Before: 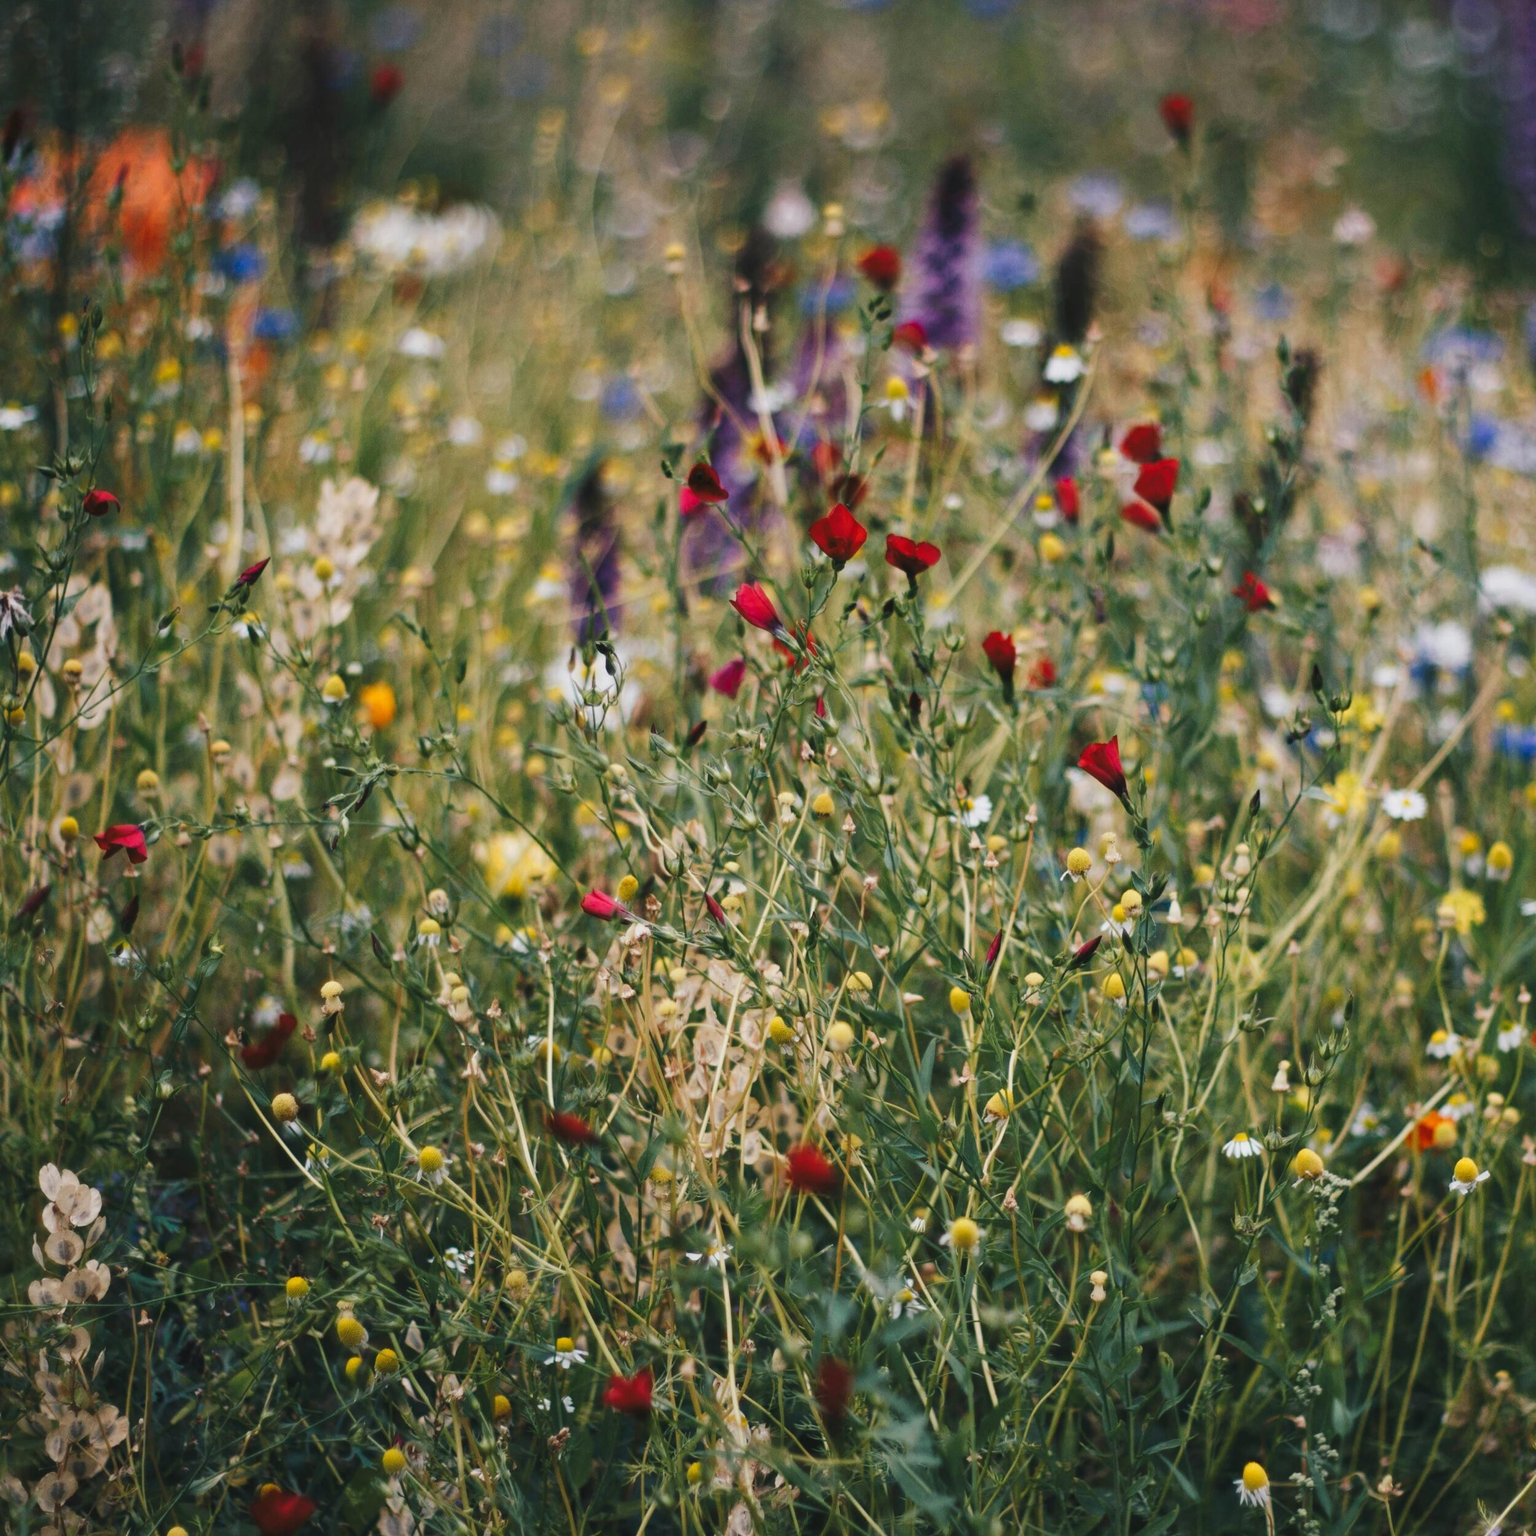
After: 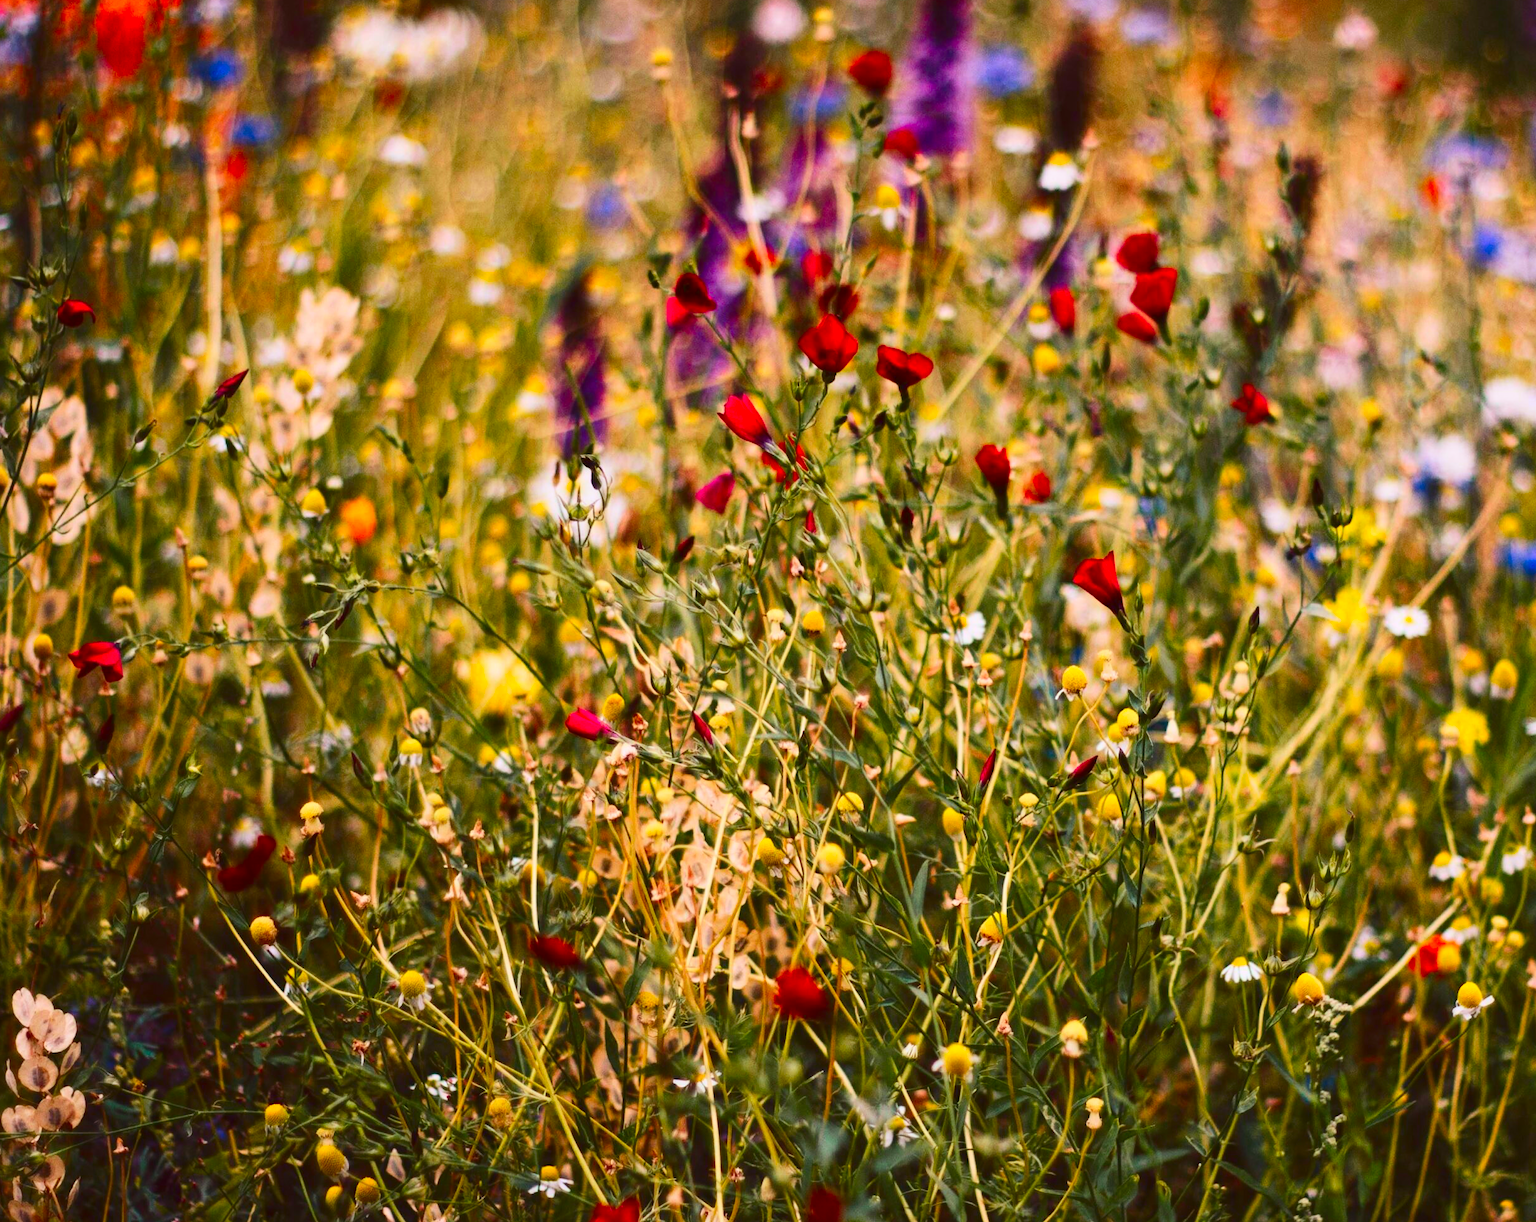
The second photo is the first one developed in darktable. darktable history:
crop and rotate: left 1.814%, top 12.818%, right 0.25%, bottom 9.225%
contrast brightness saturation: contrast 0.26, brightness 0.02, saturation 0.87
rgb levels: mode RGB, independent channels, levels [[0, 0.474, 1], [0, 0.5, 1], [0, 0.5, 1]]
